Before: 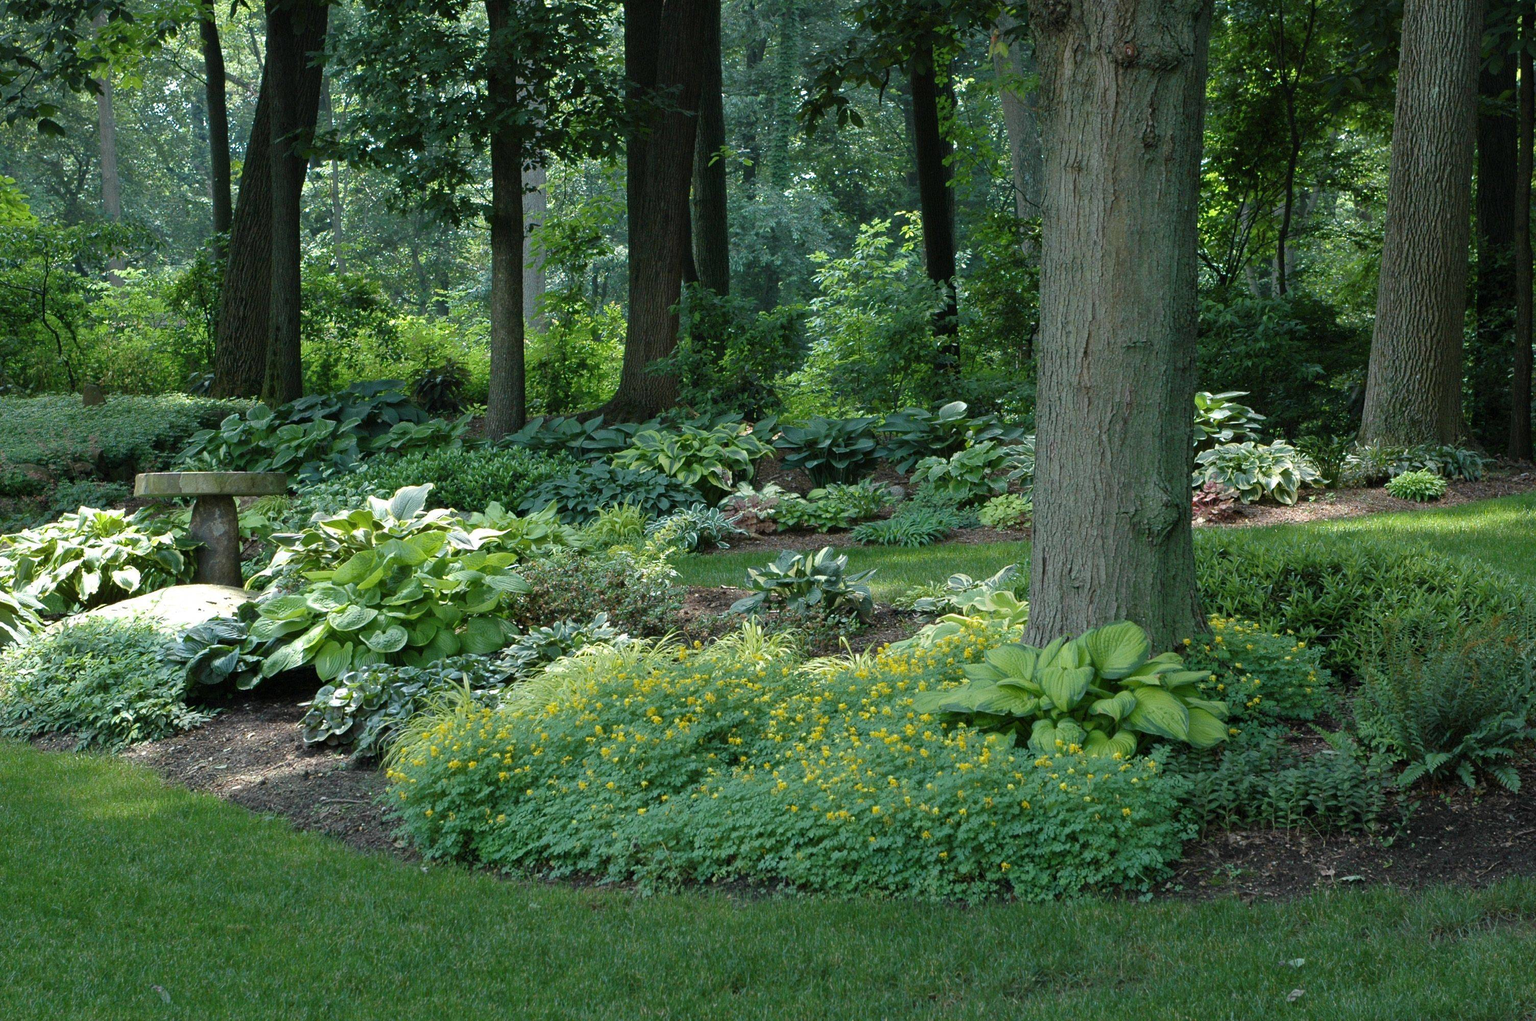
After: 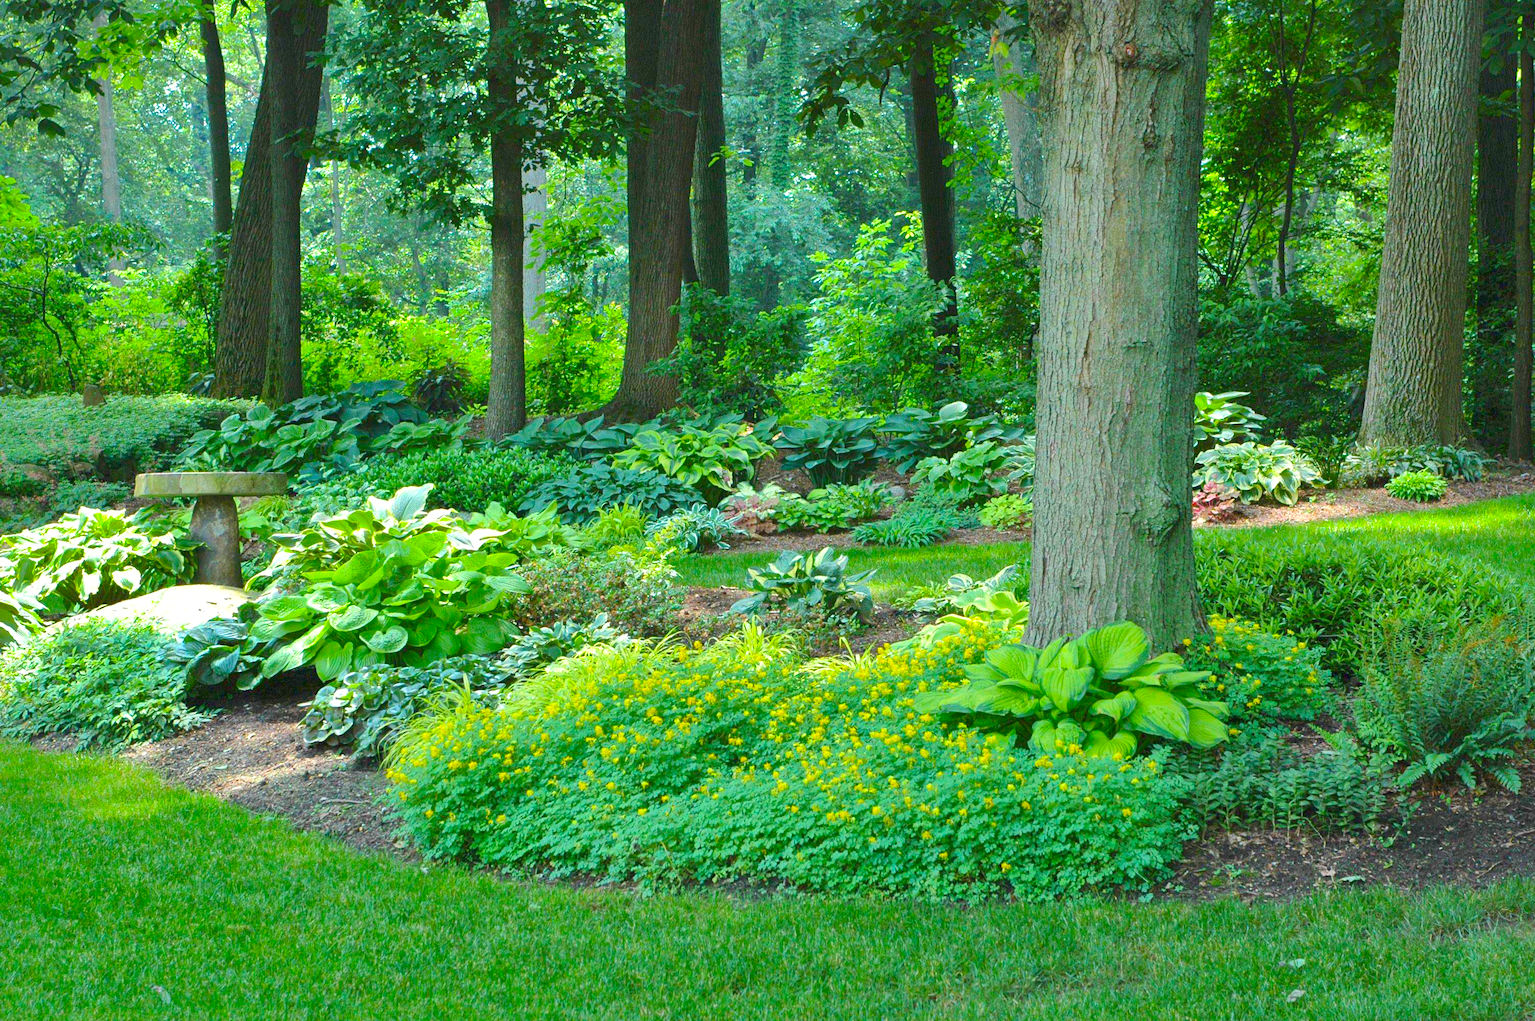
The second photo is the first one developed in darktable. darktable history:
shadows and highlights: shadows 40.28, highlights -59.92
contrast brightness saturation: contrast 0.23, brightness 0.11, saturation 0.293
exposure: black level correction 0, exposure 1.105 EV, compensate highlight preservation false
color balance rgb: perceptual saturation grading › global saturation 25.854%, contrast -20.57%
